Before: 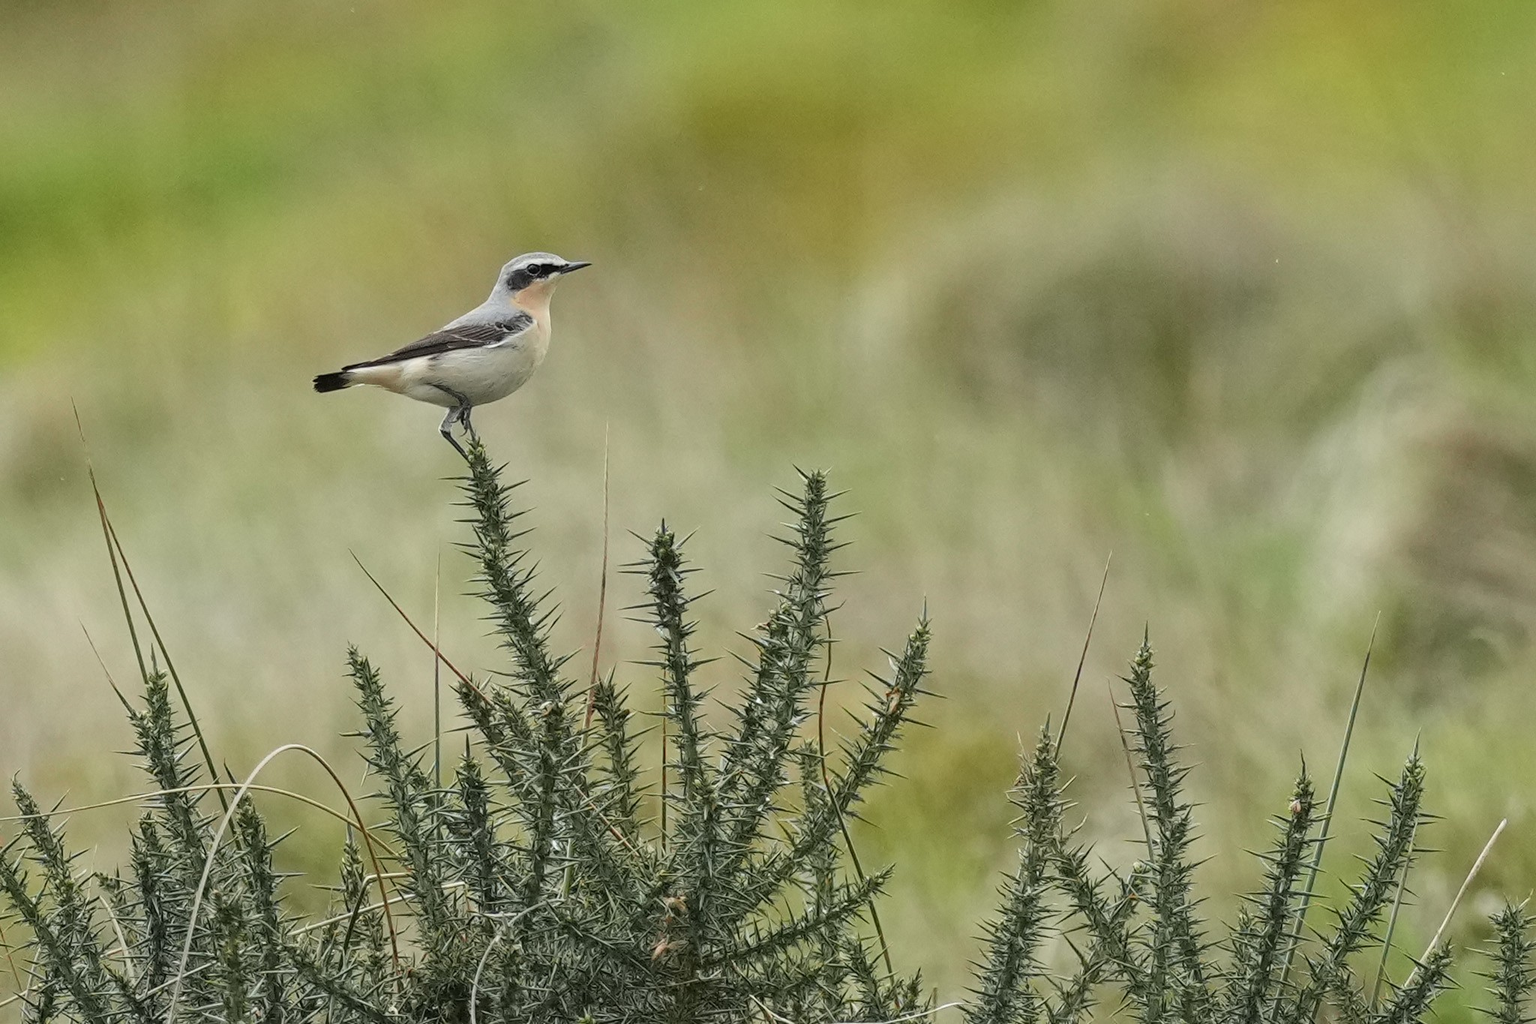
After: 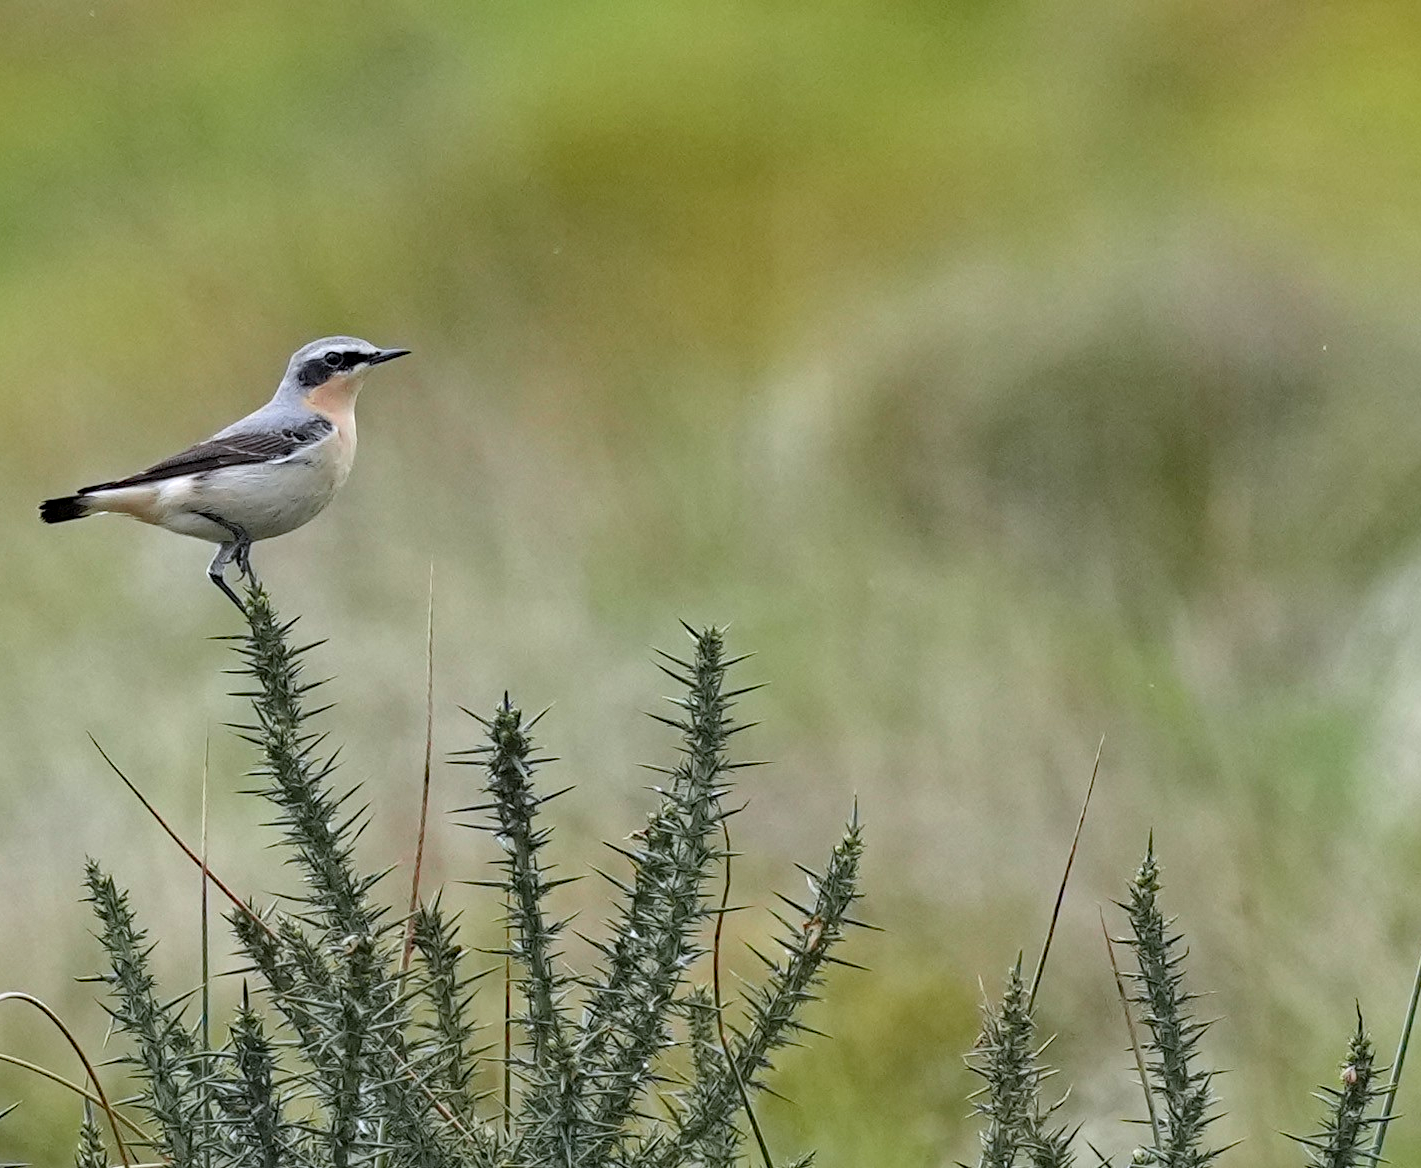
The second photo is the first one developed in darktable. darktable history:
crop: left 18.475%, right 12.094%, bottom 14.402%
exposure: black level correction 0.001, compensate highlight preservation false
haze removal: strength 0.304, distance 0.25, compatibility mode true, adaptive false
color calibration: illuminant as shot in camera, x 0.358, y 0.373, temperature 4628.91 K
